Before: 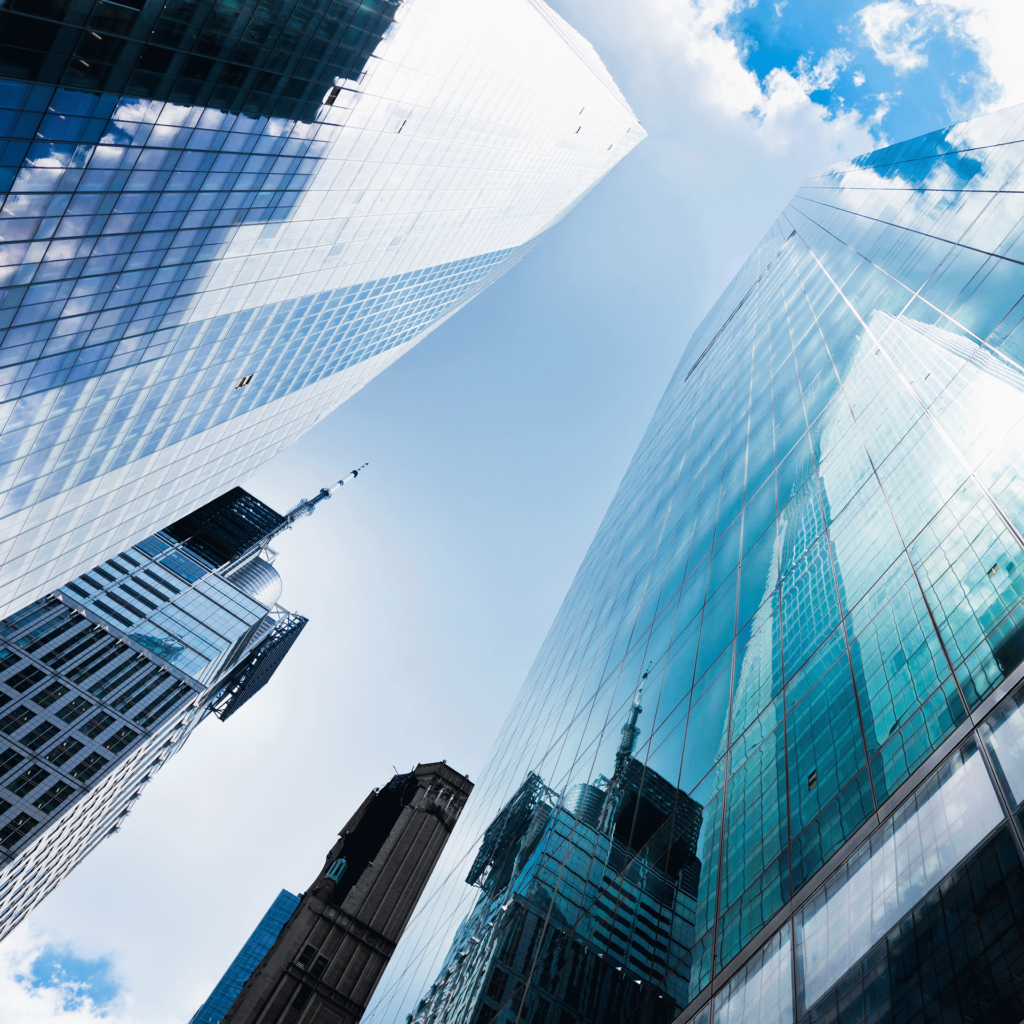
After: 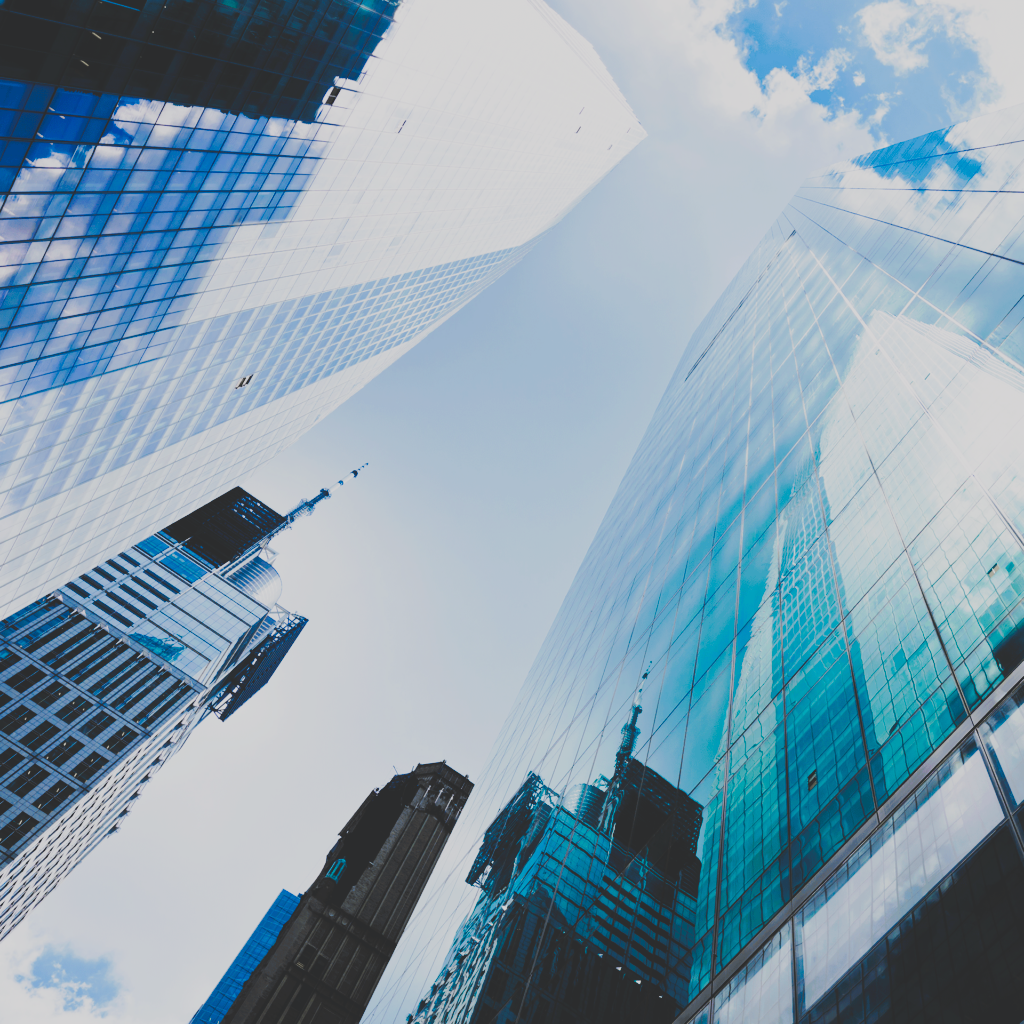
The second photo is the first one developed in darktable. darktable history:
tone curve: curves: ch0 [(0, 0) (0.003, 0.174) (0.011, 0.178) (0.025, 0.182) (0.044, 0.185) (0.069, 0.191) (0.1, 0.194) (0.136, 0.199) (0.177, 0.219) (0.224, 0.246) (0.277, 0.284) (0.335, 0.35) (0.399, 0.43) (0.468, 0.539) (0.543, 0.637) (0.623, 0.711) (0.709, 0.799) (0.801, 0.865) (0.898, 0.914) (1, 1)], preserve colors none
filmic rgb: black relative exposure -7.65 EV, white relative exposure 4.56 EV, hardness 3.61
color balance rgb: shadows lift › chroma 1%, shadows lift › hue 113°, highlights gain › chroma 0.2%, highlights gain › hue 333°, perceptual saturation grading › global saturation 20%, perceptual saturation grading › highlights -50%, perceptual saturation grading › shadows 25%, contrast -20%
